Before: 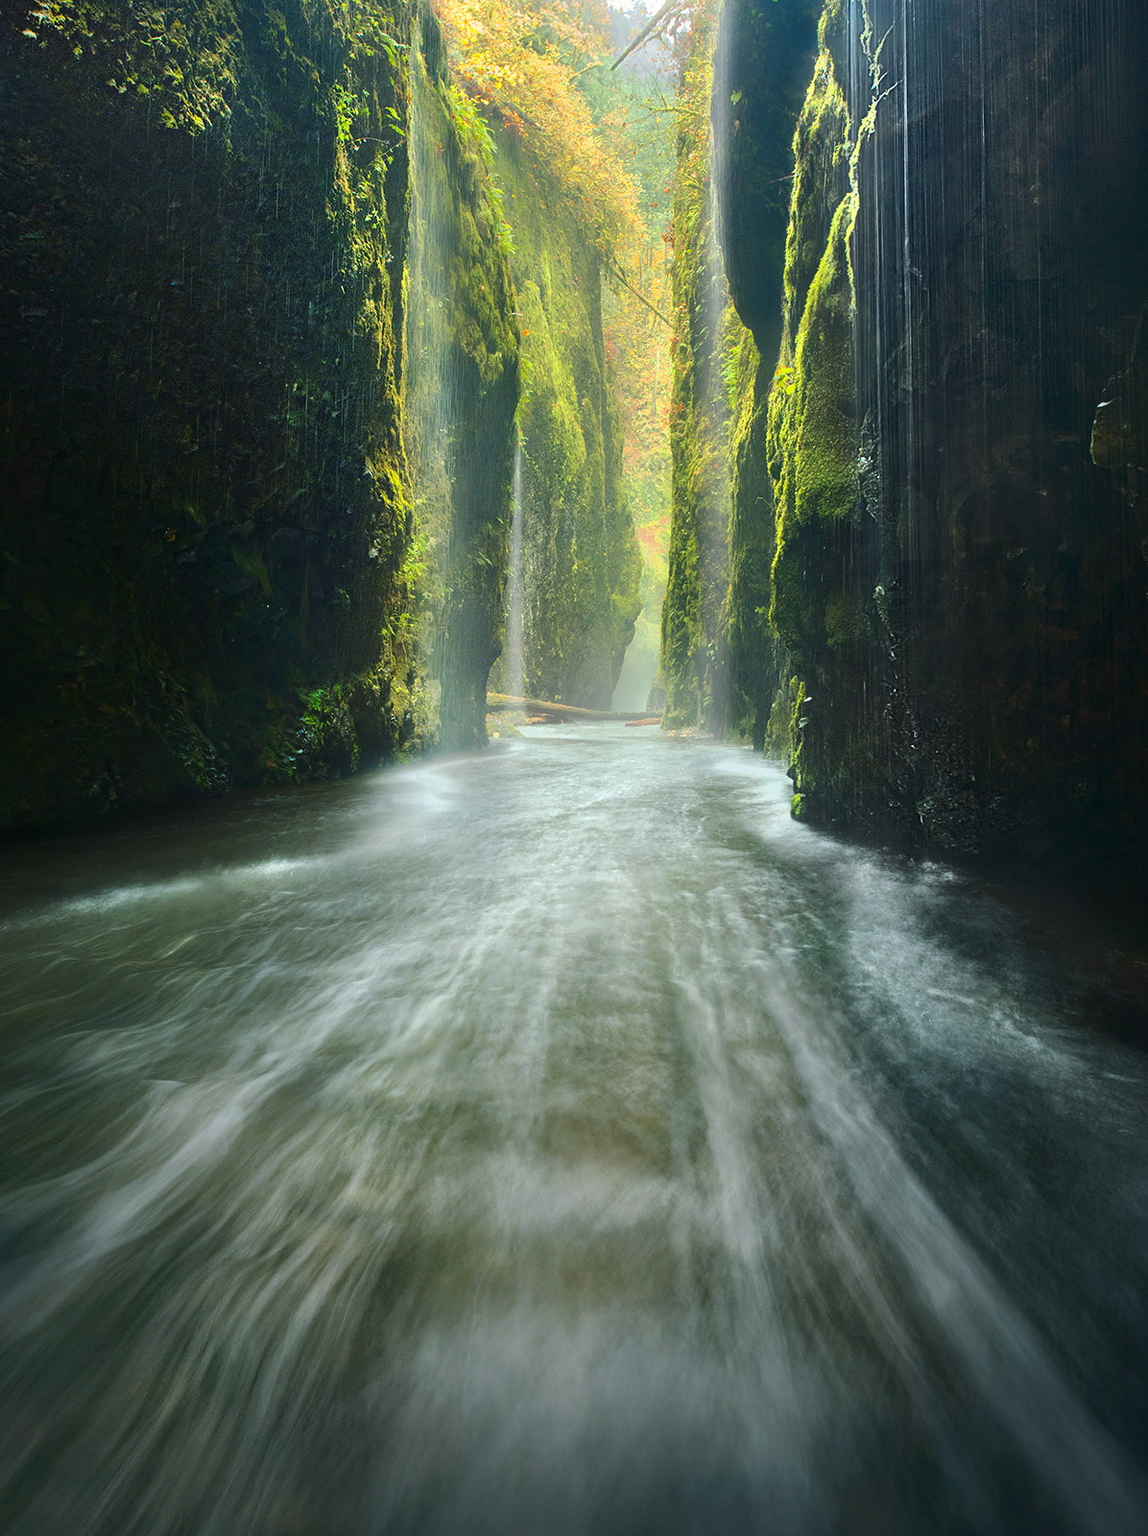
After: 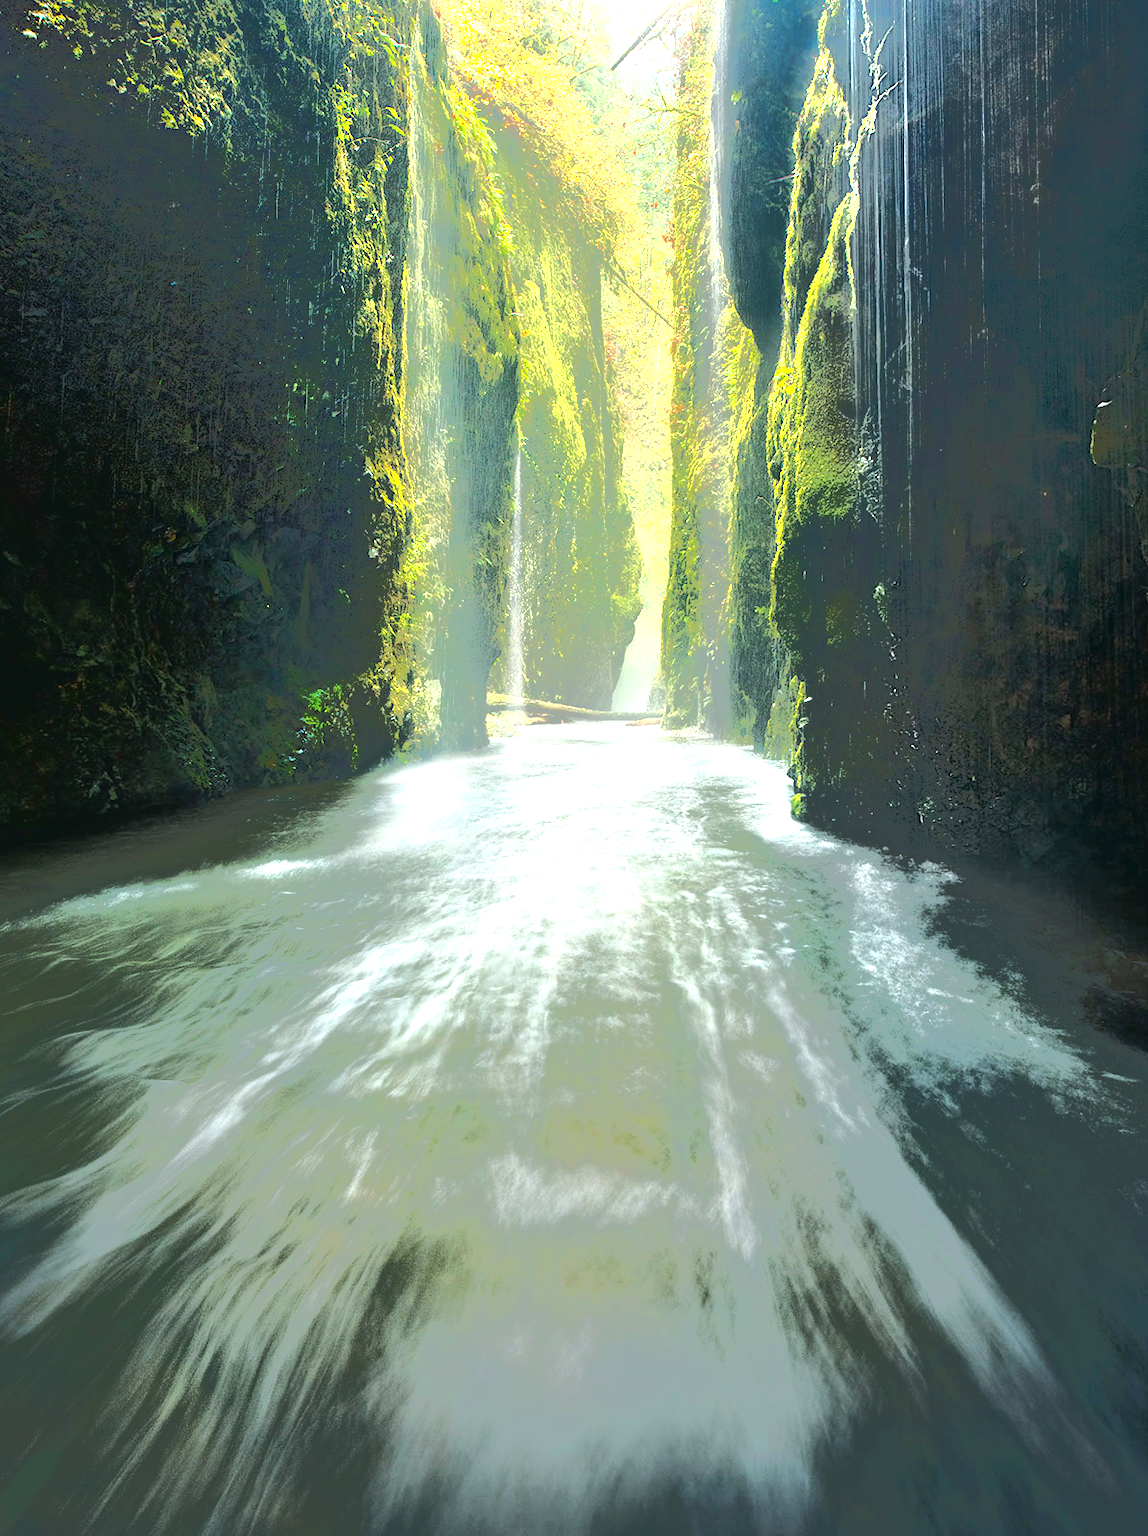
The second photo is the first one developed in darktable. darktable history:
exposure: exposure 1.001 EV, compensate exposure bias true, compensate highlight preservation false
tone equalizer: -7 EV -0.62 EV, -6 EV 1.01 EV, -5 EV -0.432 EV, -4 EV 0.432 EV, -3 EV 0.431 EV, -2 EV 0.158 EV, -1 EV -0.132 EV, +0 EV -0.36 EV, edges refinement/feathering 500, mask exposure compensation -1.57 EV, preserve details no
